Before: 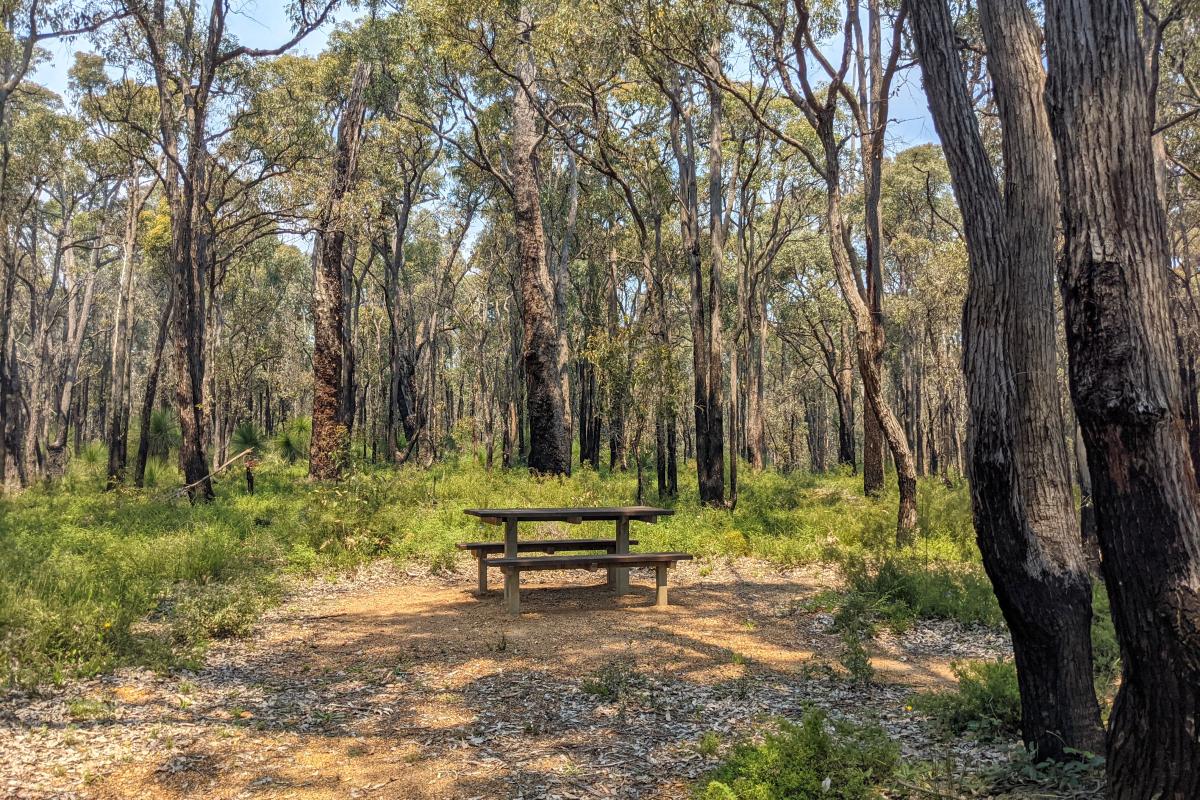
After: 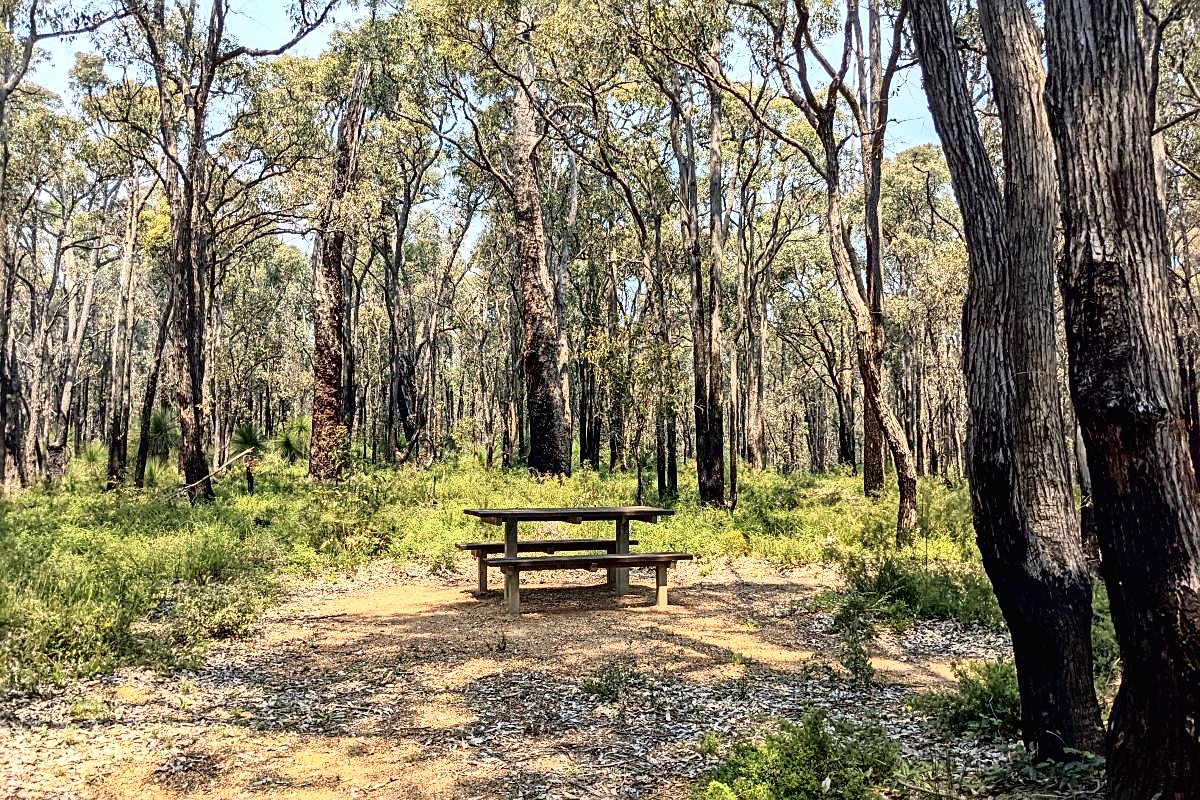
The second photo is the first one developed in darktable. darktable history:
tone curve: curves: ch0 [(0.016, 0.011) (0.094, 0.016) (0.469, 0.508) (0.721, 0.862) (1, 1)], color space Lab, independent channels, preserve colors none
exposure: exposure 0.176 EV, compensate highlight preservation false
sharpen: on, module defaults
